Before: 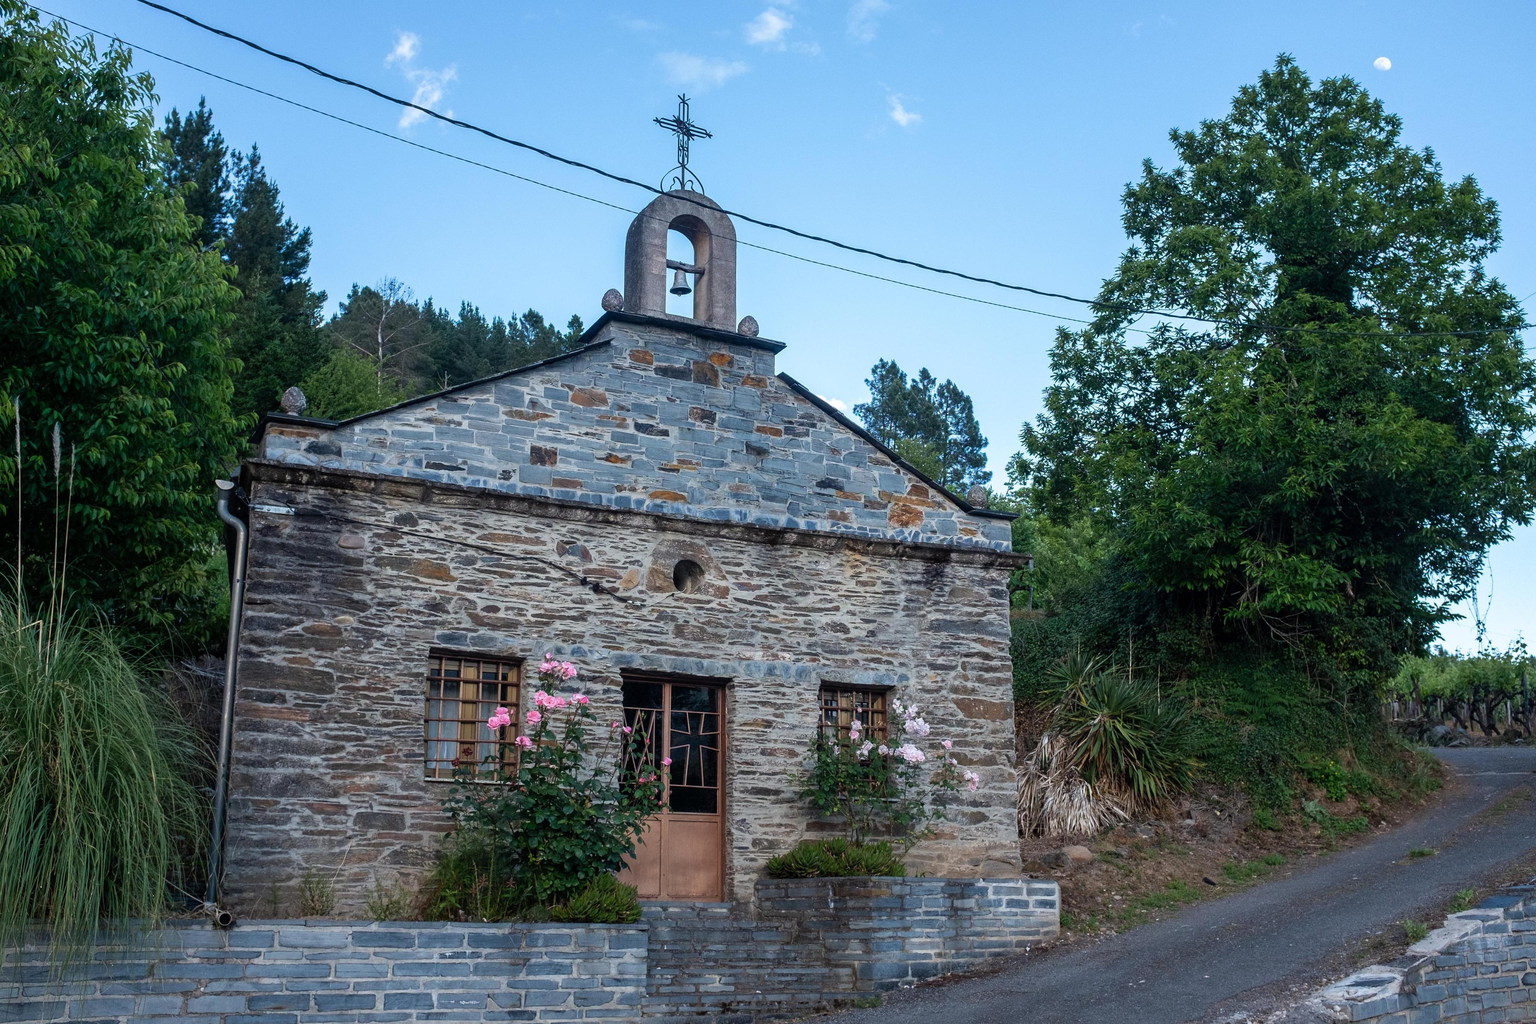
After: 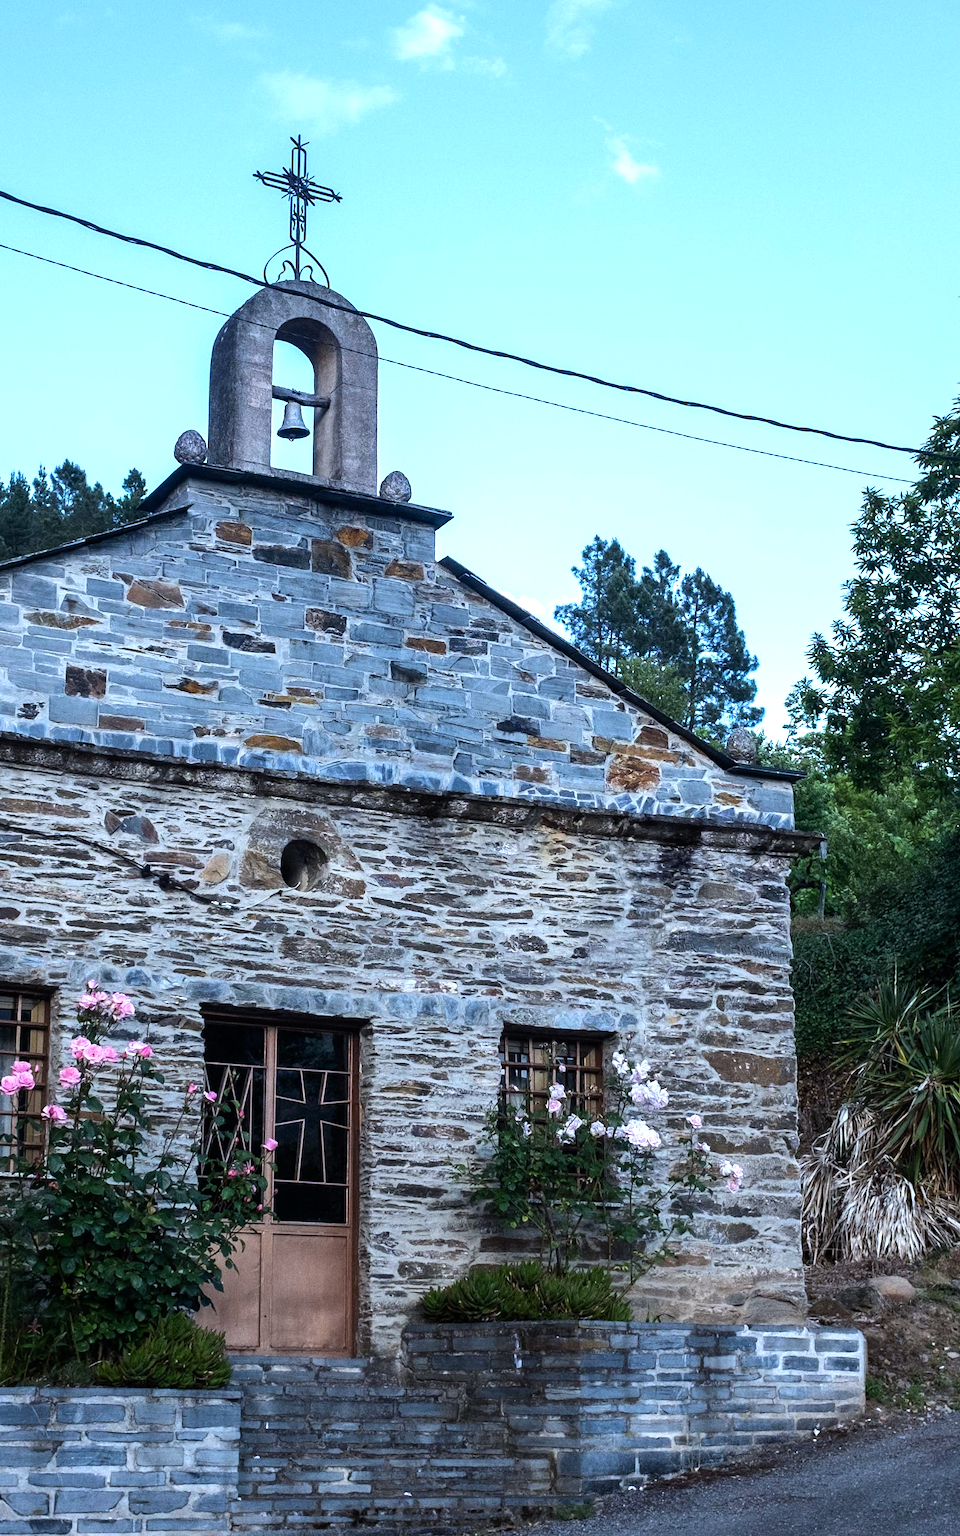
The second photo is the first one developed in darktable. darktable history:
crop: left 31.229%, right 27.105%
tone equalizer: -8 EV -0.75 EV, -7 EV -0.7 EV, -6 EV -0.6 EV, -5 EV -0.4 EV, -3 EV 0.4 EV, -2 EV 0.6 EV, -1 EV 0.7 EV, +0 EV 0.75 EV, edges refinement/feathering 500, mask exposure compensation -1.57 EV, preserve details no
white balance: red 0.924, blue 1.095
rotate and perspective: rotation 0.192°, lens shift (horizontal) -0.015, crop left 0.005, crop right 0.996, crop top 0.006, crop bottom 0.99
